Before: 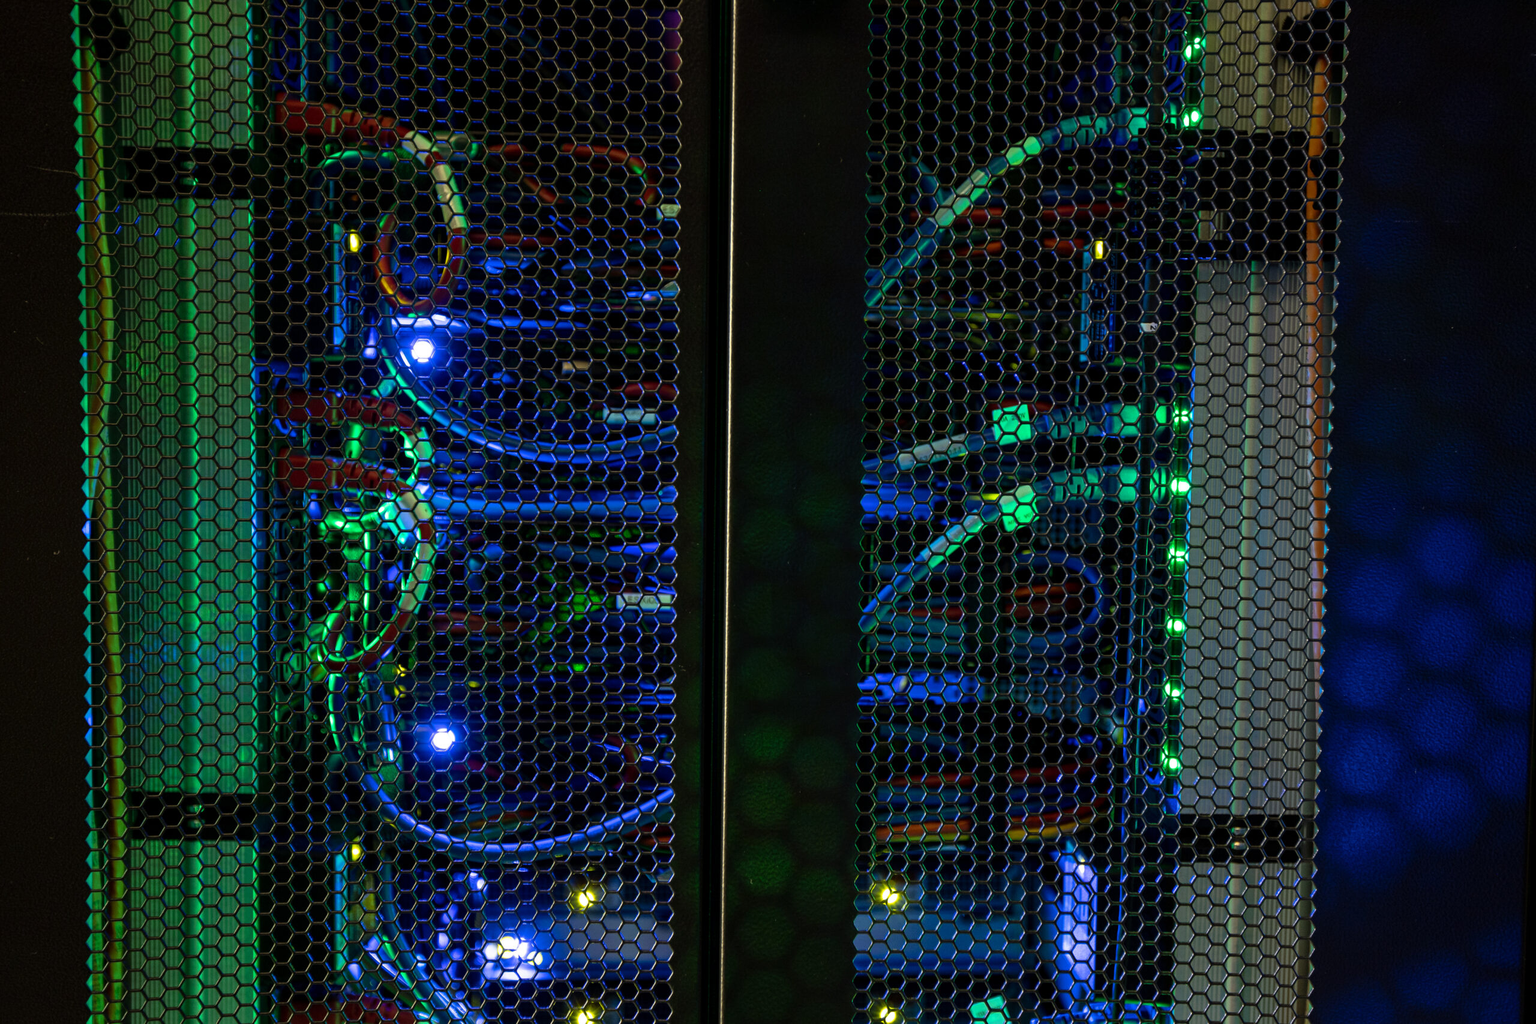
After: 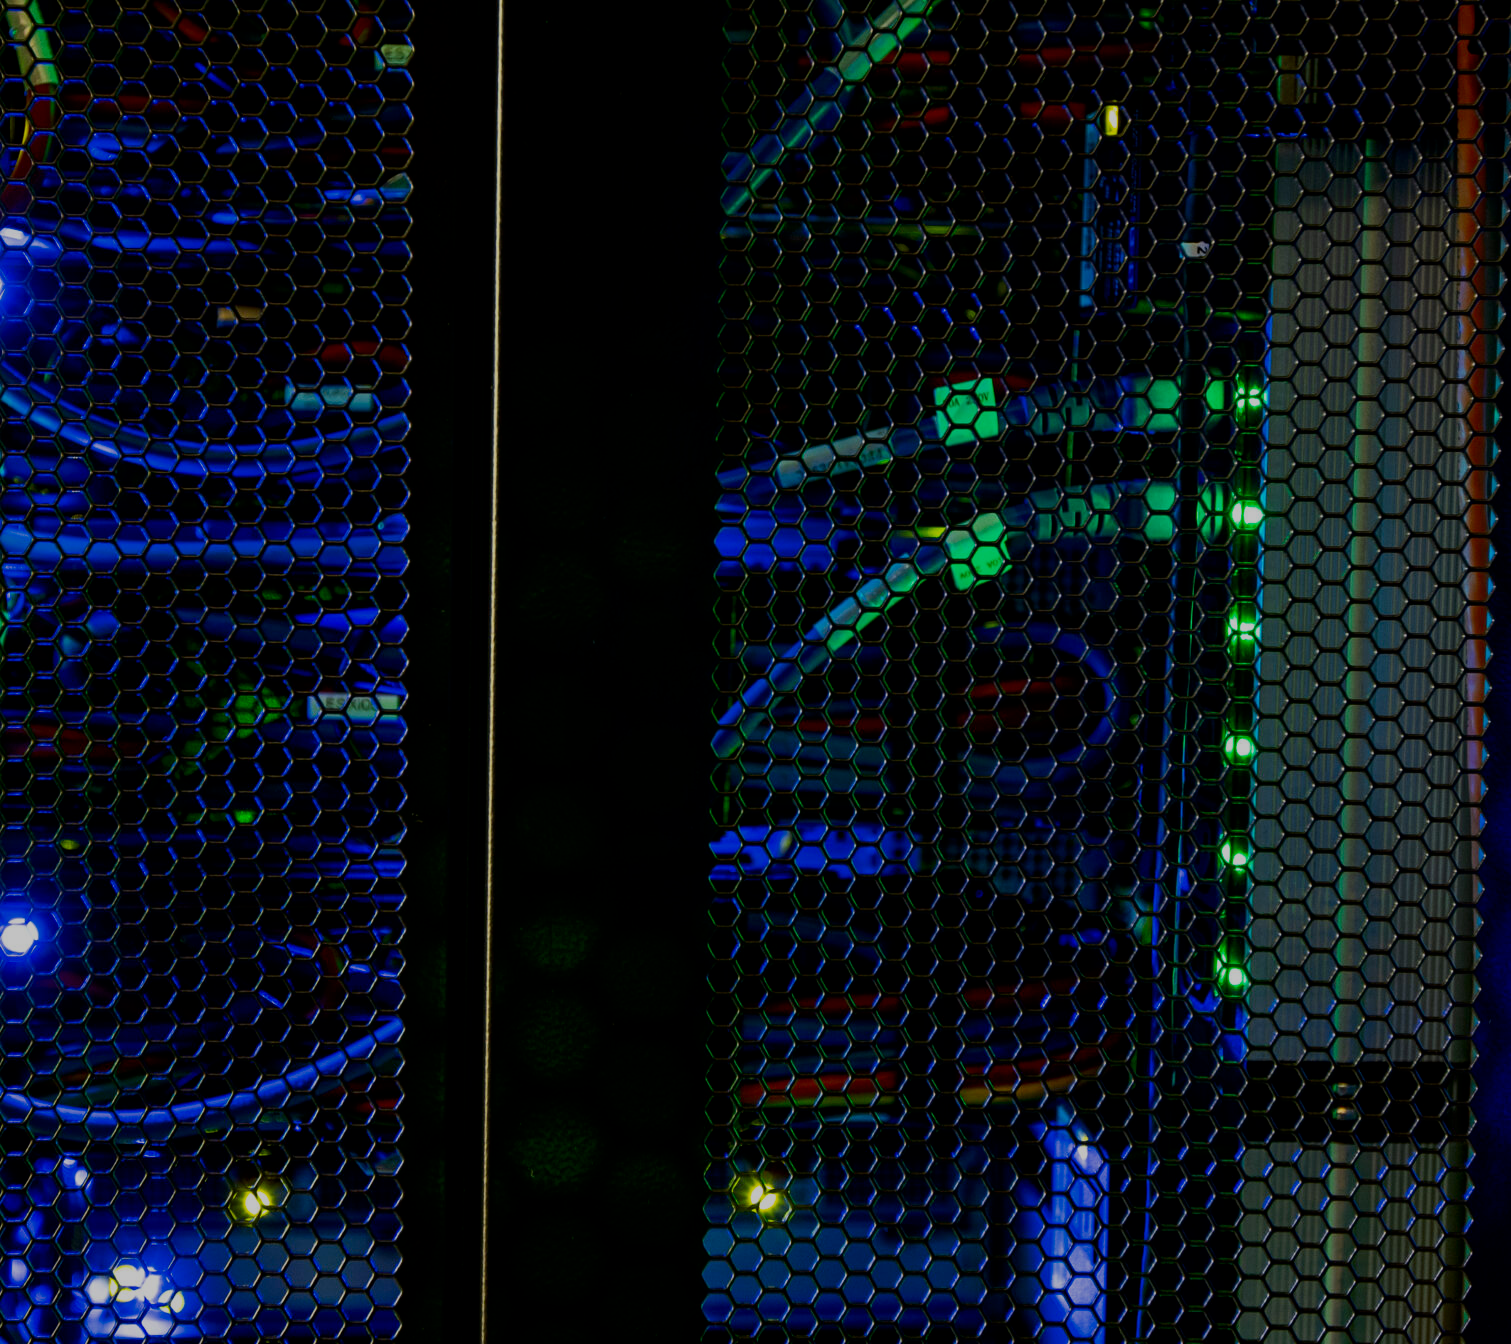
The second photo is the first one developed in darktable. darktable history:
contrast brightness saturation: brightness -0.251, saturation 0.202
filmic rgb: black relative exposure -7.65 EV, white relative exposure 4.56 EV, threshold 5.95 EV, hardness 3.61, enable highlight reconstruction true
crop and rotate: left 28.145%, top 17.372%, right 12.81%, bottom 3.893%
